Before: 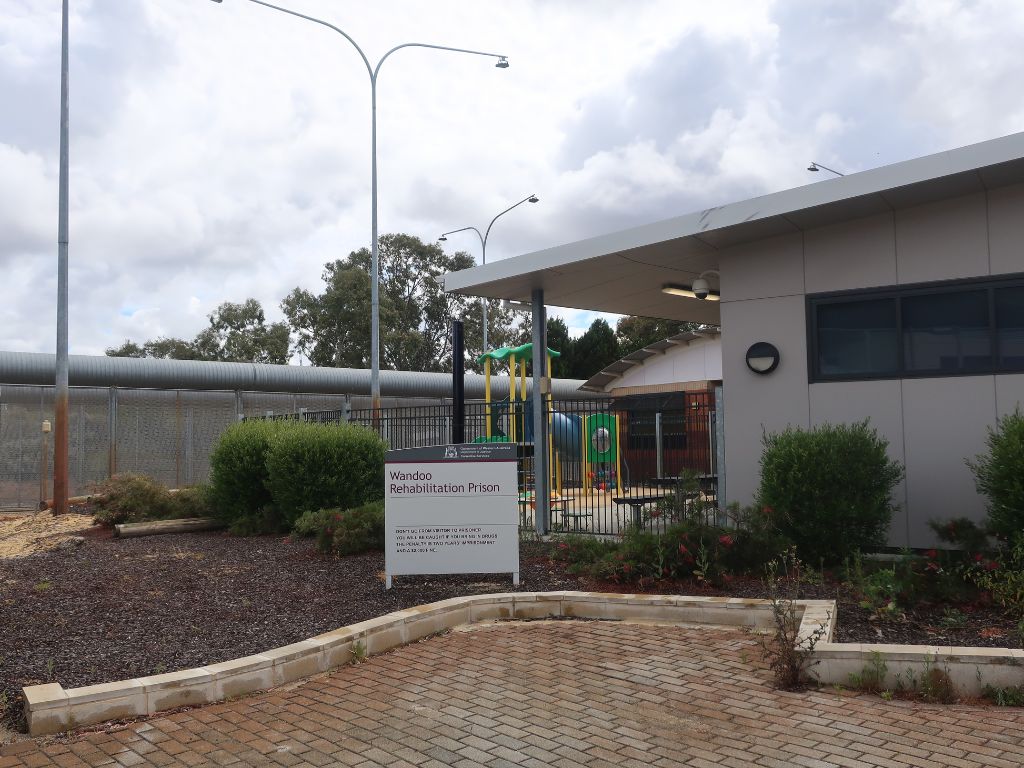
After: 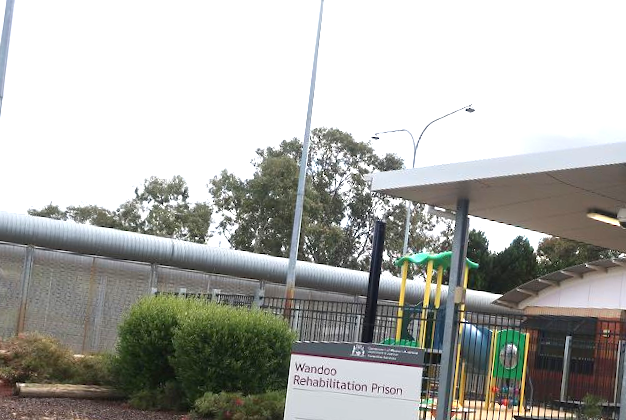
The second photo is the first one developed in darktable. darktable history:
crop and rotate: angle -6.77°, left 2.041%, top 6.654%, right 27.632%, bottom 30.399%
exposure: black level correction 0.001, exposure 1.04 EV, compensate highlight preservation false
